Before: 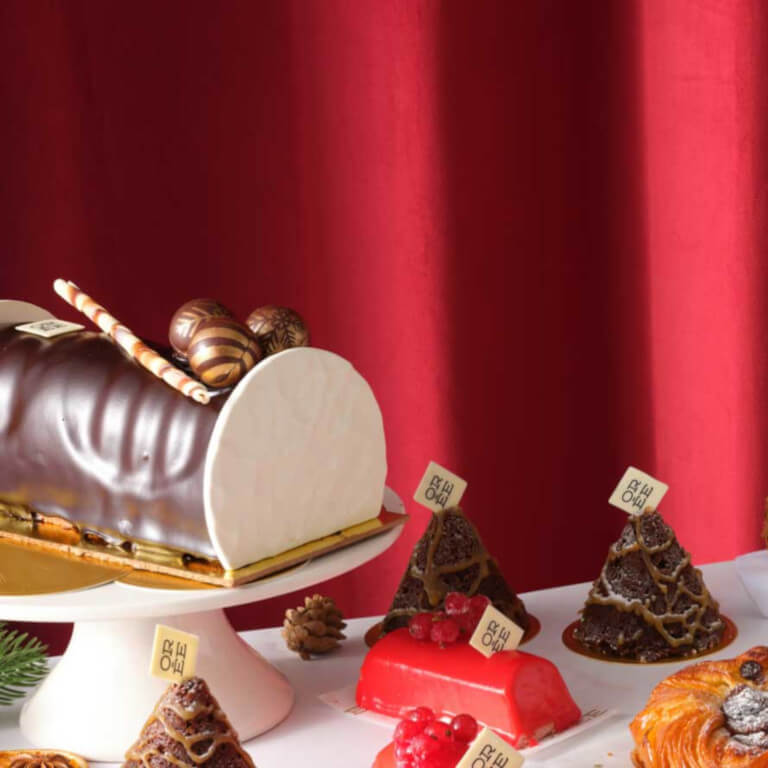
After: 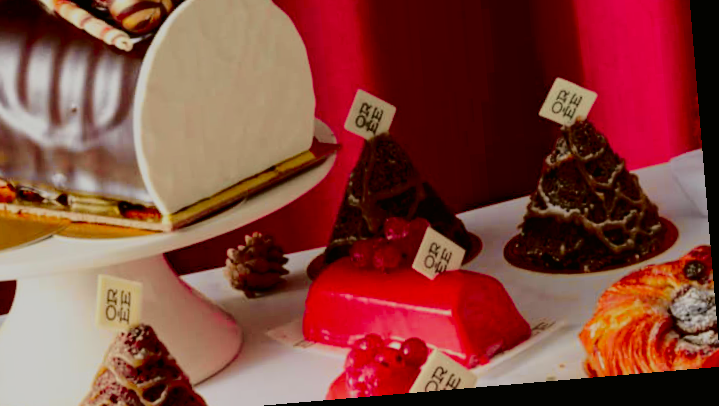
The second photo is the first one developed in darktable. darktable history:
tone curve: curves: ch0 [(0, 0.006) (0.184, 0.117) (0.405, 0.46) (0.456, 0.528) (0.634, 0.728) (0.877, 0.89) (0.984, 0.935)]; ch1 [(0, 0) (0.443, 0.43) (0.492, 0.489) (0.566, 0.579) (0.595, 0.625) (0.608, 0.667) (0.65, 0.729) (1, 1)]; ch2 [(0, 0) (0.33, 0.301) (0.421, 0.443) (0.447, 0.489) (0.492, 0.498) (0.537, 0.583) (0.586, 0.591) (0.663, 0.686) (1, 1)], color space Lab, independent channels, preserve colors none
rotate and perspective: rotation -4.86°, automatic cropping off
crop and rotate: left 13.306%, top 48.129%, bottom 2.928%
tone equalizer: -8 EV 0.25 EV, -7 EV 0.417 EV, -6 EV 0.417 EV, -5 EV 0.25 EV, -3 EV -0.25 EV, -2 EV -0.417 EV, -1 EV -0.417 EV, +0 EV -0.25 EV, edges refinement/feathering 500, mask exposure compensation -1.57 EV, preserve details guided filter
haze removal: compatibility mode true, adaptive false
filmic rgb: middle gray luminance 29%, black relative exposure -10.3 EV, white relative exposure 5.5 EV, threshold 6 EV, target black luminance 0%, hardness 3.95, latitude 2.04%, contrast 1.132, highlights saturation mix 5%, shadows ↔ highlights balance 15.11%, add noise in highlights 0, preserve chrominance no, color science v3 (2019), use custom middle-gray values true, iterations of high-quality reconstruction 0, contrast in highlights soft, enable highlight reconstruction true
